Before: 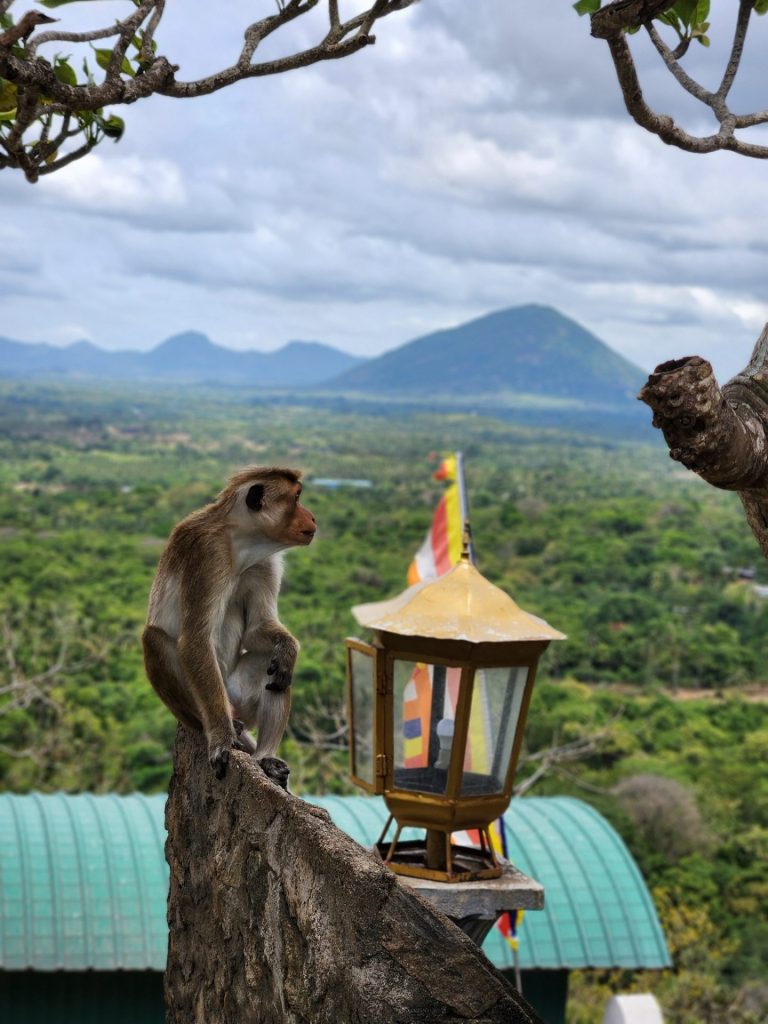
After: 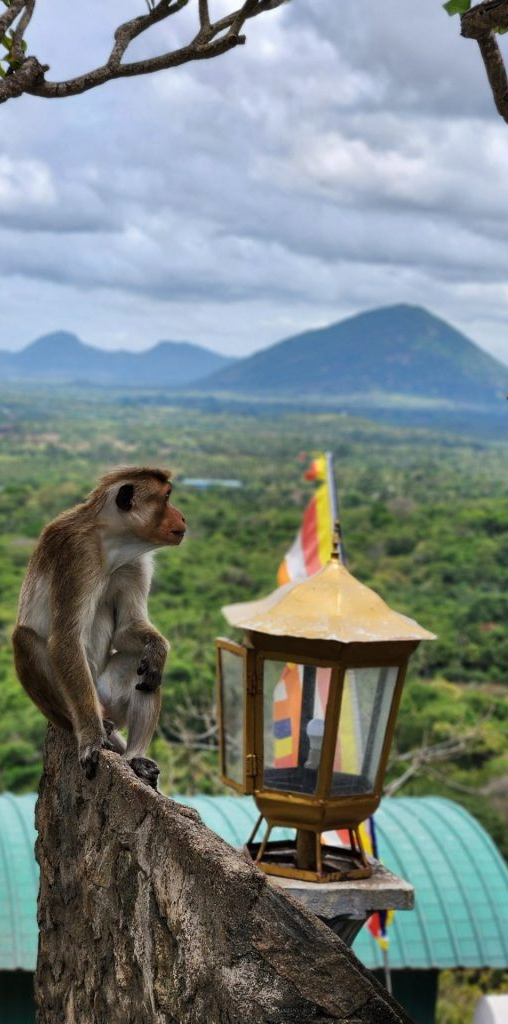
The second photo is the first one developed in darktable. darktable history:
crop: left 16.996%, right 16.739%
shadows and highlights: low approximation 0.01, soften with gaussian
